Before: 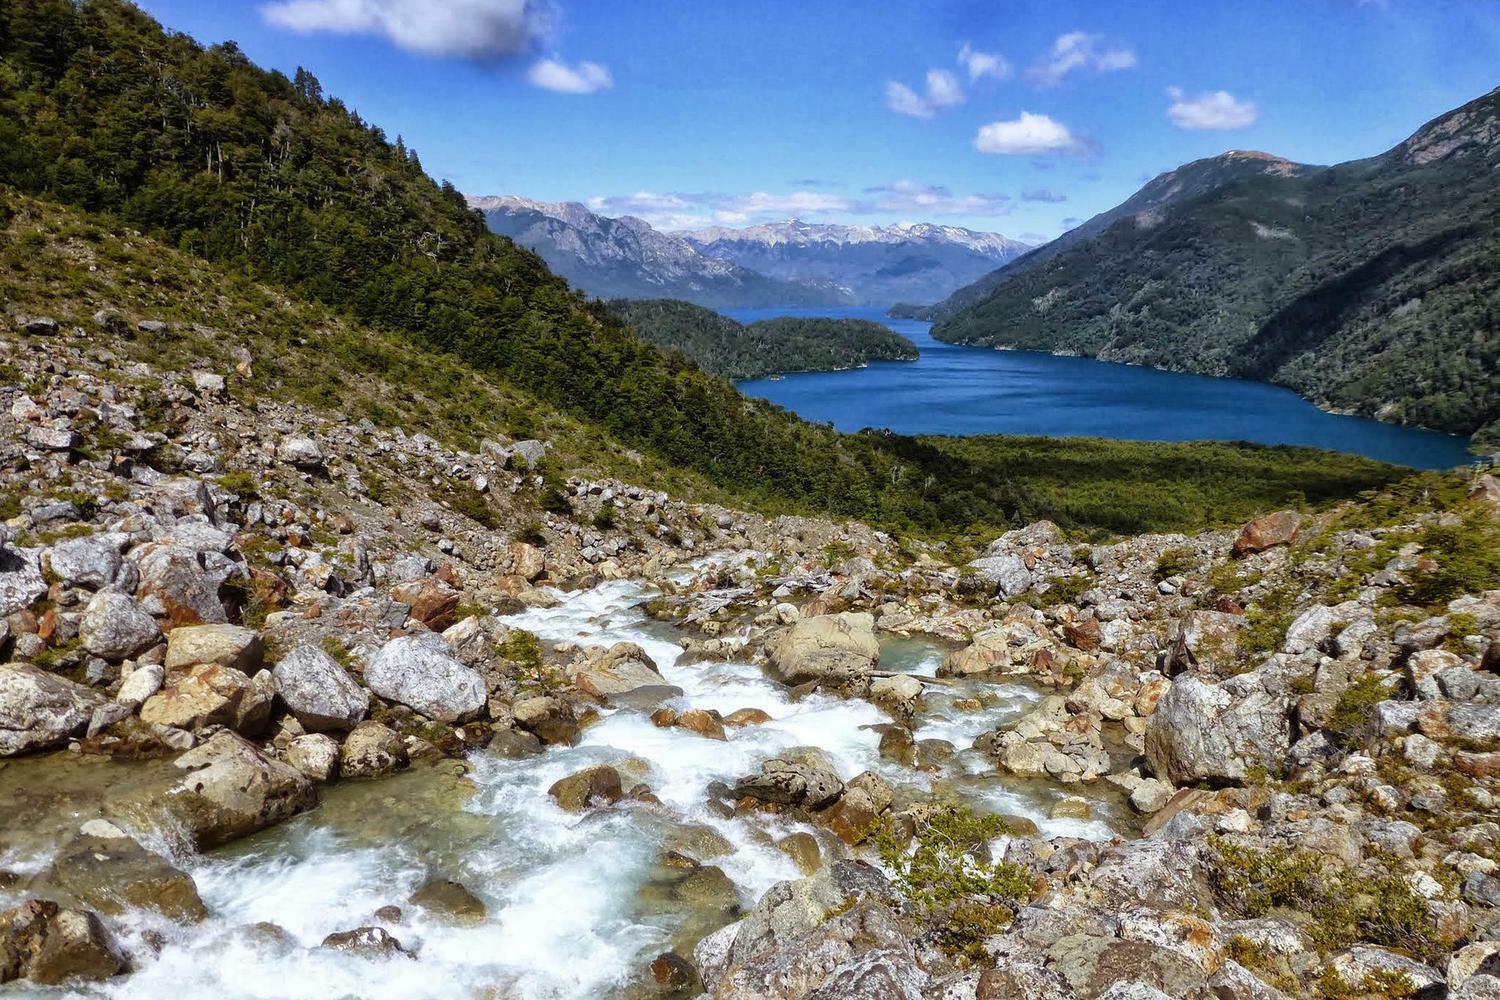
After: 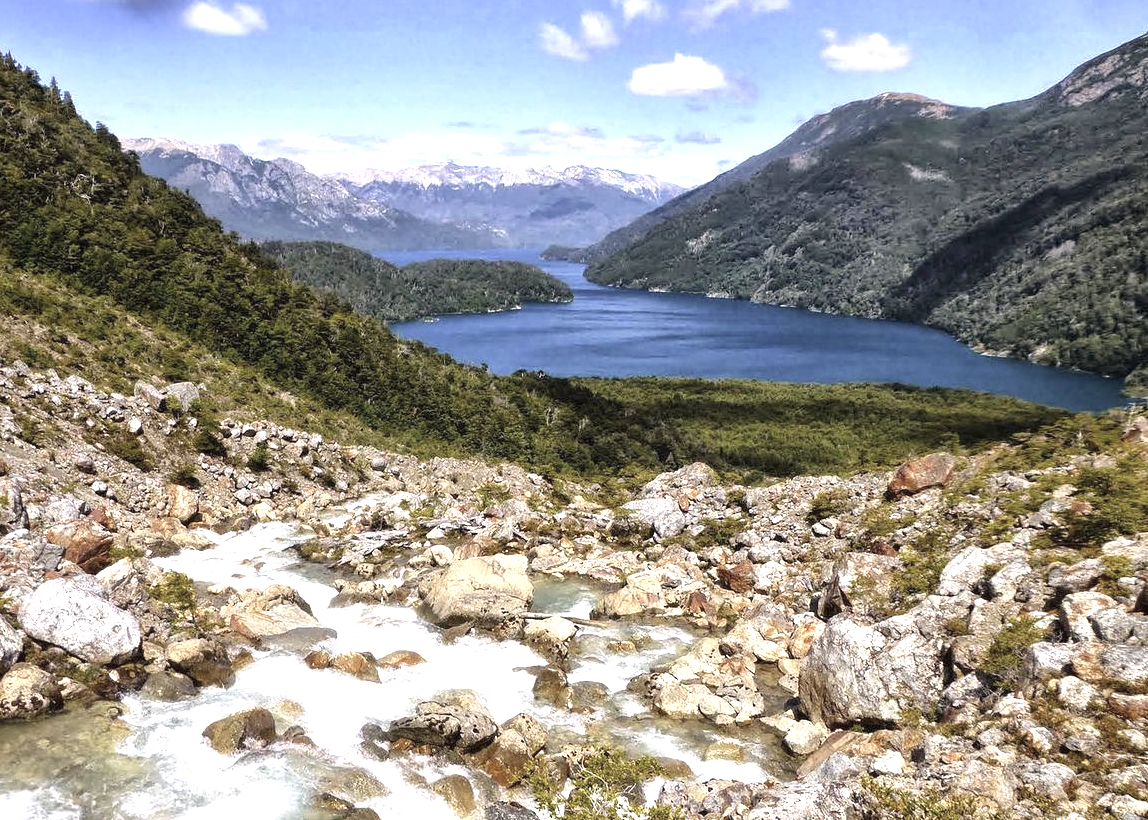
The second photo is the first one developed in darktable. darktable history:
color correction: highlights a* 5.59, highlights b* 5.24, saturation 0.68
exposure: black level correction -0.001, exposure 0.9 EV, compensate exposure bias true, compensate highlight preservation false
crop: left 23.095%, top 5.827%, bottom 11.854%
